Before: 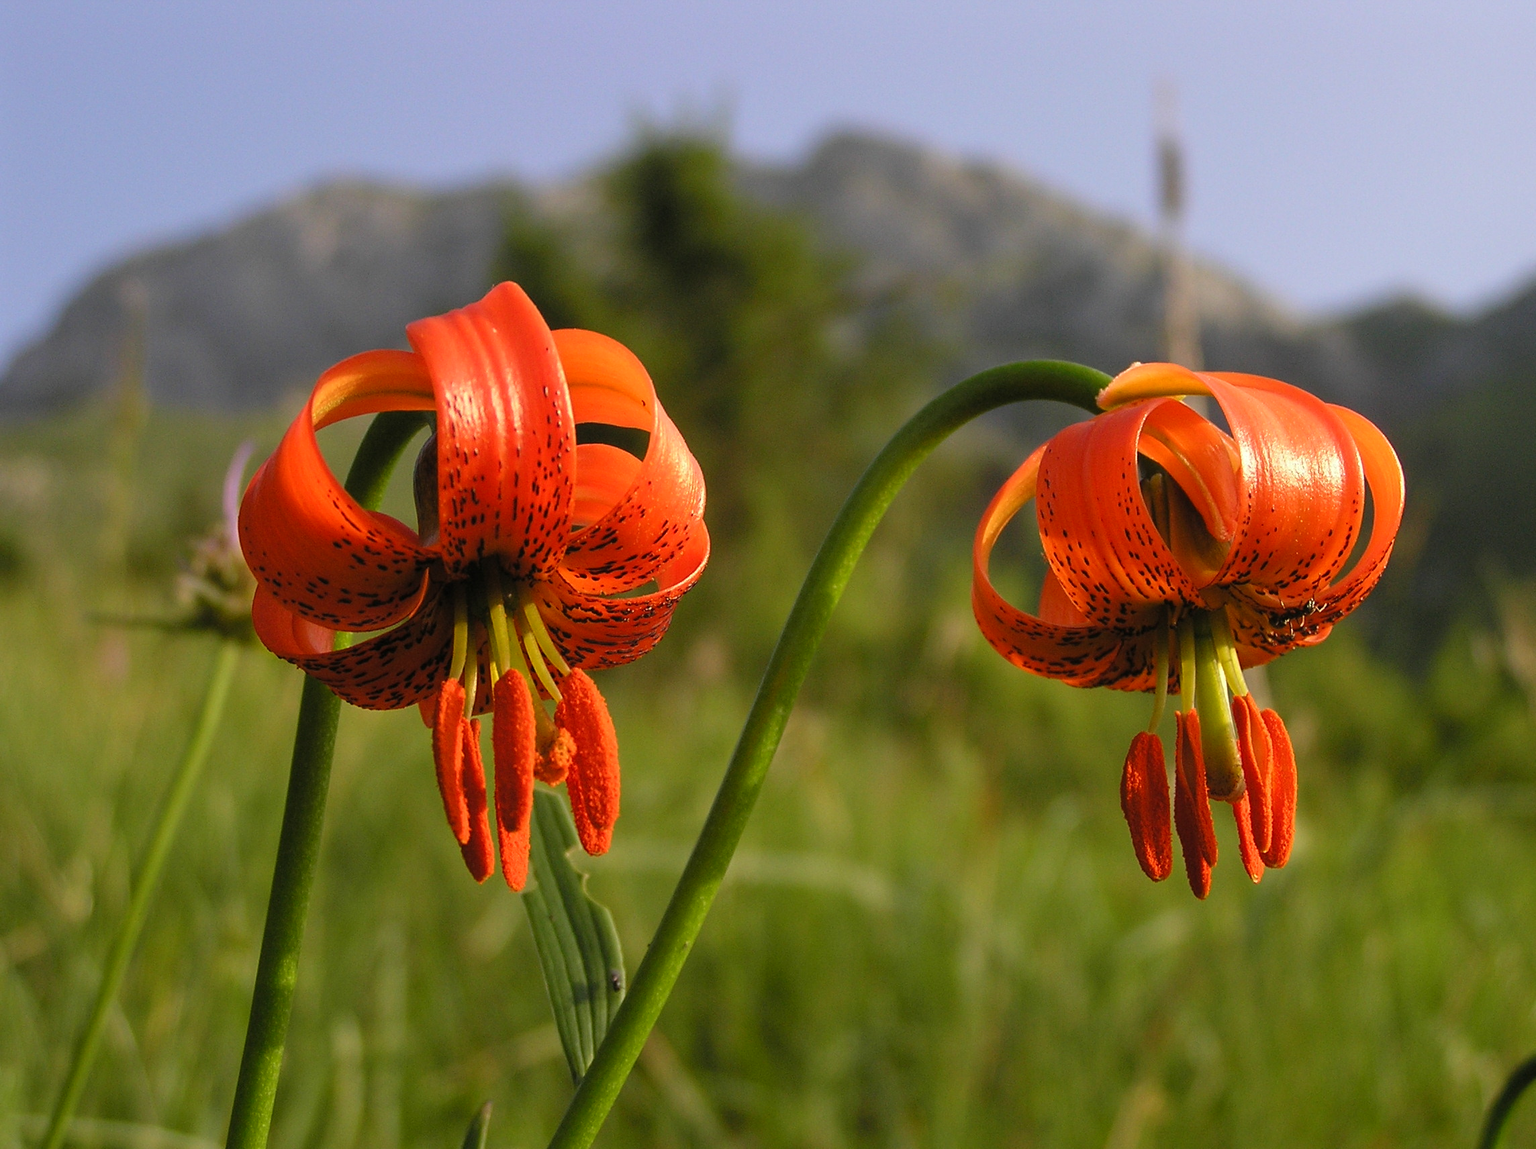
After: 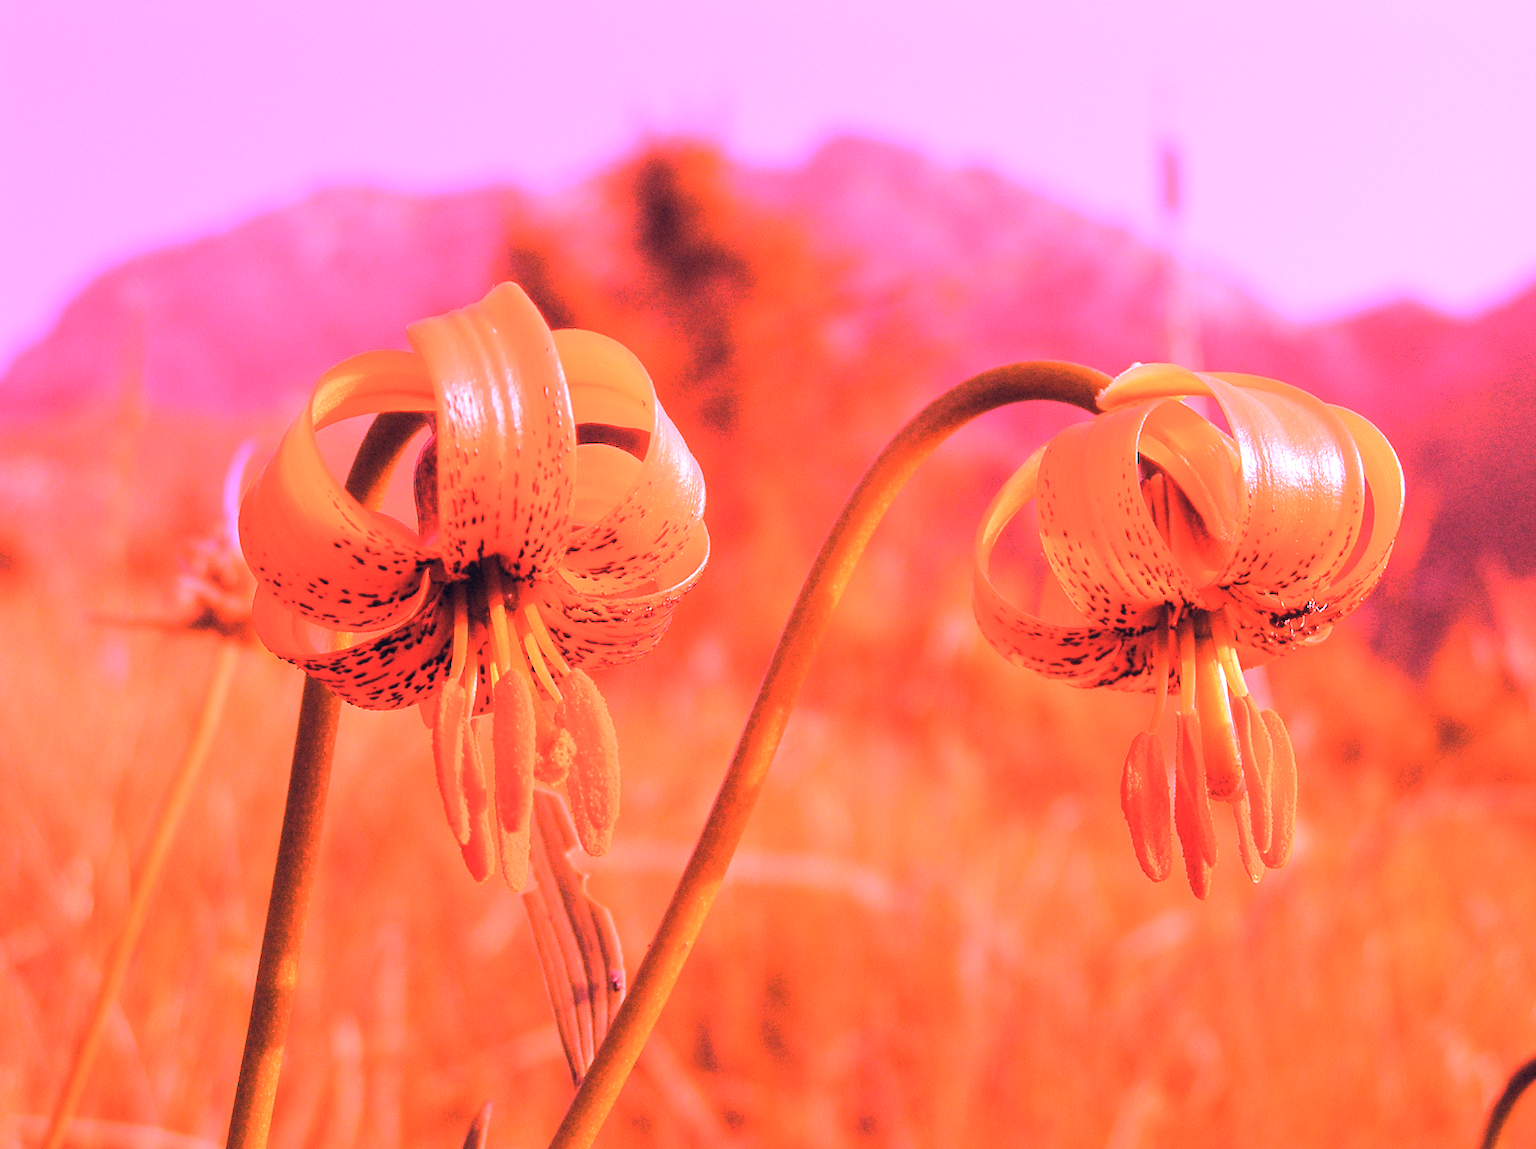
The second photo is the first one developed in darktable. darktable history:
color correction: highlights a* 14.46, highlights b* 5.85, shadows a* -5.53, shadows b* -15.24, saturation 0.85
white balance: red 4.26, blue 1.802
